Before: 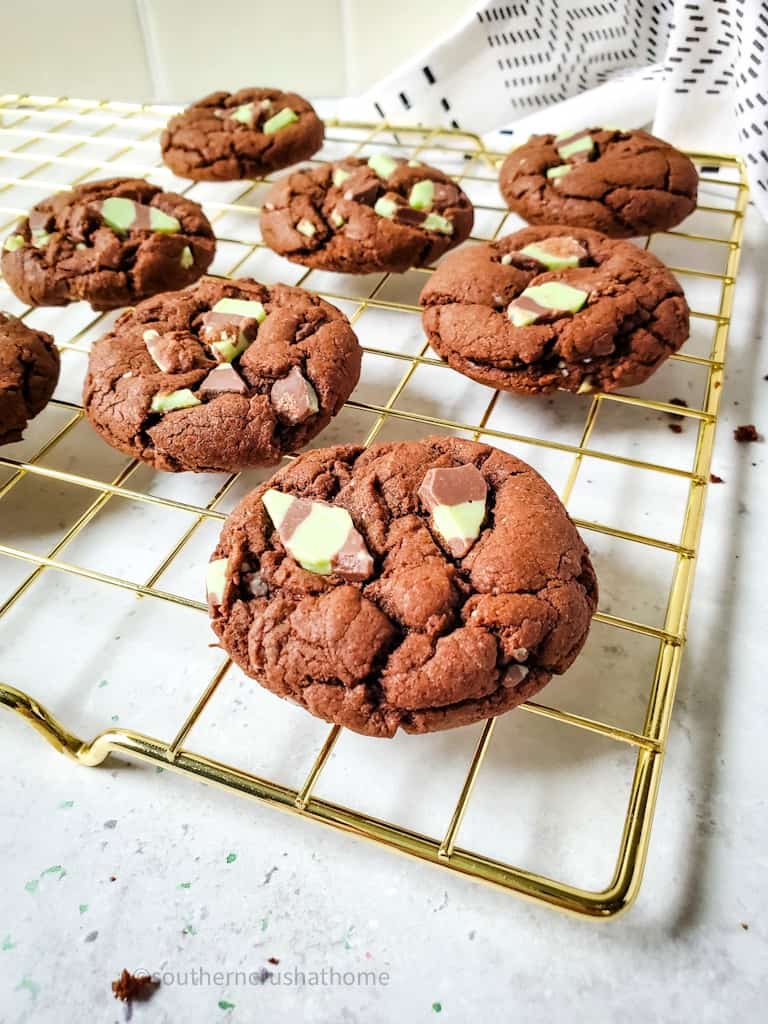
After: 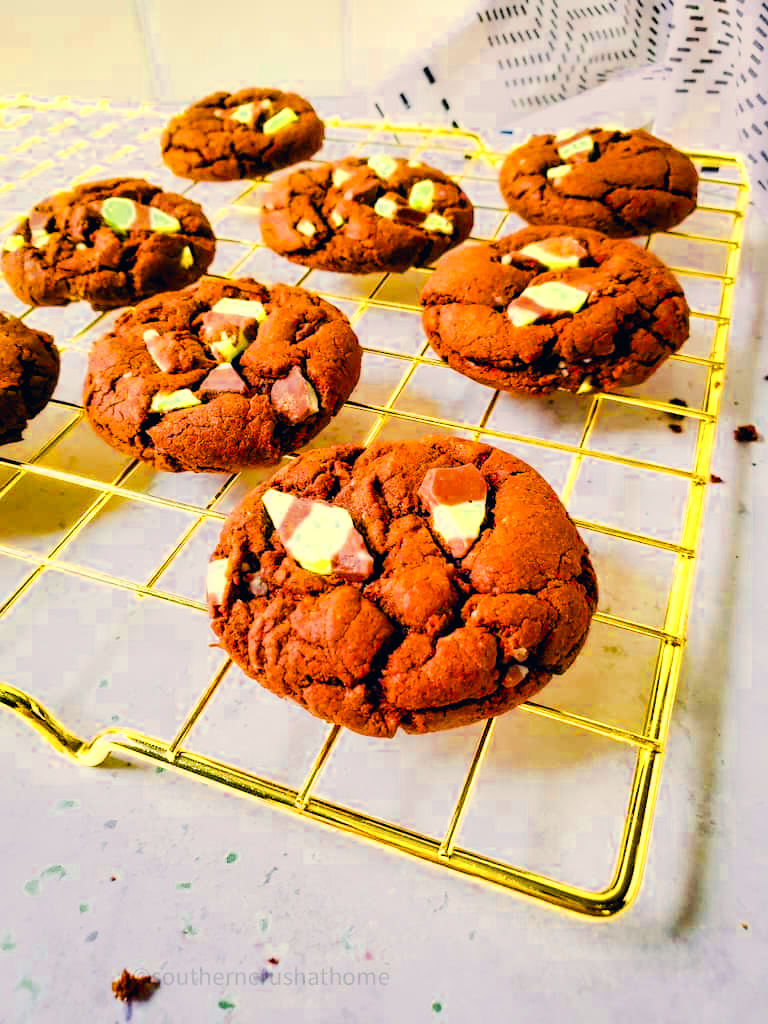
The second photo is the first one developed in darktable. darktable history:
color balance rgb: linear chroma grading › shadows 10%, linear chroma grading › highlights 10%, linear chroma grading › global chroma 15%, linear chroma grading › mid-tones 15%, perceptual saturation grading › global saturation 40%, perceptual saturation grading › highlights -25%, perceptual saturation grading › mid-tones 35%, perceptual saturation grading › shadows 35%, perceptual brilliance grading › global brilliance 11.29%, global vibrance 11.29%
color correction: highlights a* 5.38, highlights b* 5.3, shadows a* -4.26, shadows b* -5.11
filmic rgb: black relative exposure -7.48 EV, white relative exposure 4.83 EV, hardness 3.4, color science v6 (2022)
color zones: curves: ch0 [(0.004, 0.305) (0.261, 0.623) (0.389, 0.399) (0.708, 0.571) (0.947, 0.34)]; ch1 [(0.025, 0.645) (0.229, 0.584) (0.326, 0.551) (0.484, 0.262) (0.757, 0.643)]
